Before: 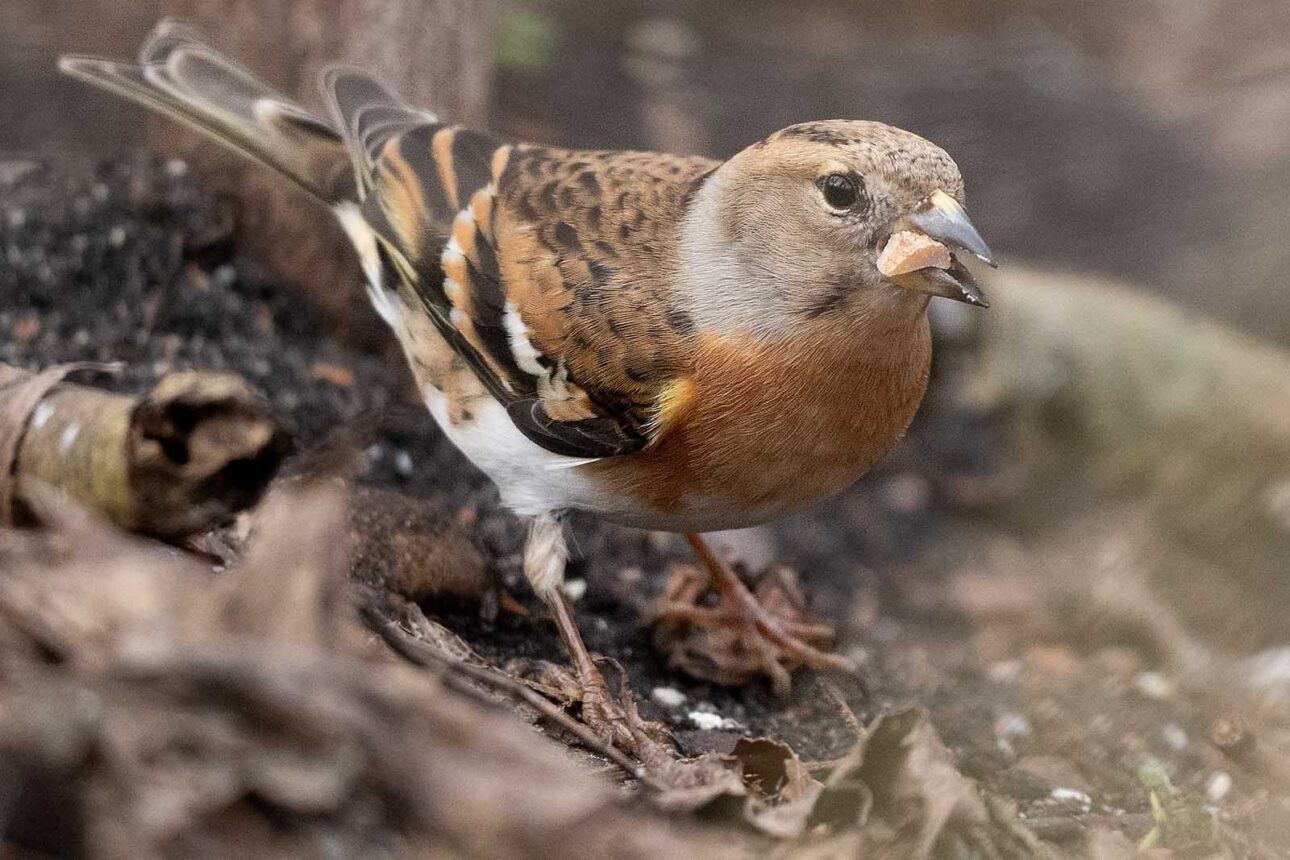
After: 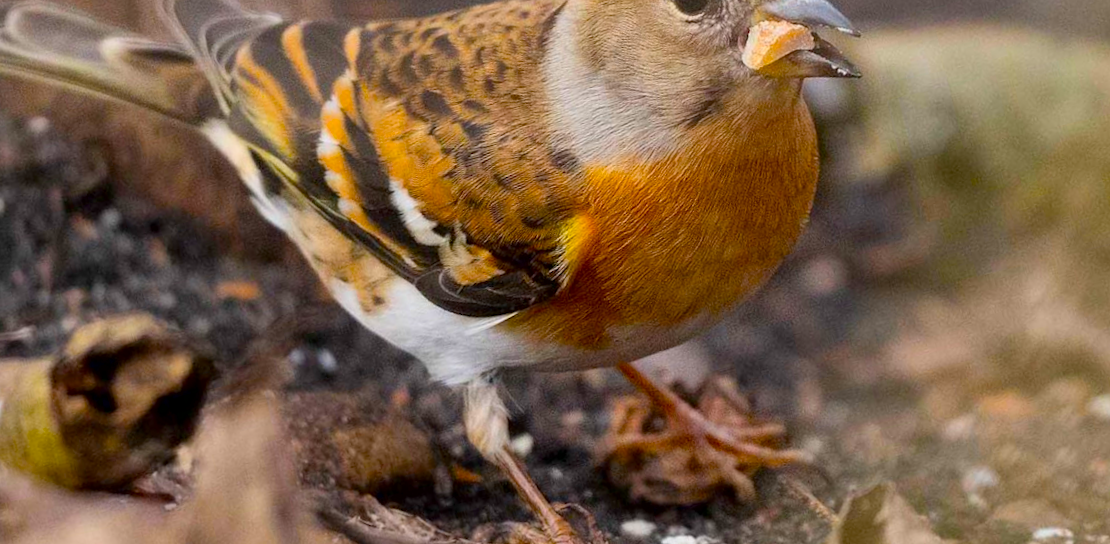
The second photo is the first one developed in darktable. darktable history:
crop and rotate: angle -1.69°
rotate and perspective: rotation -14.8°, crop left 0.1, crop right 0.903, crop top 0.25, crop bottom 0.748
local contrast: mode bilateral grid, contrast 20, coarseness 50, detail 120%, midtone range 0.2
color balance: input saturation 134.34%, contrast -10.04%, contrast fulcrum 19.67%, output saturation 133.51%
